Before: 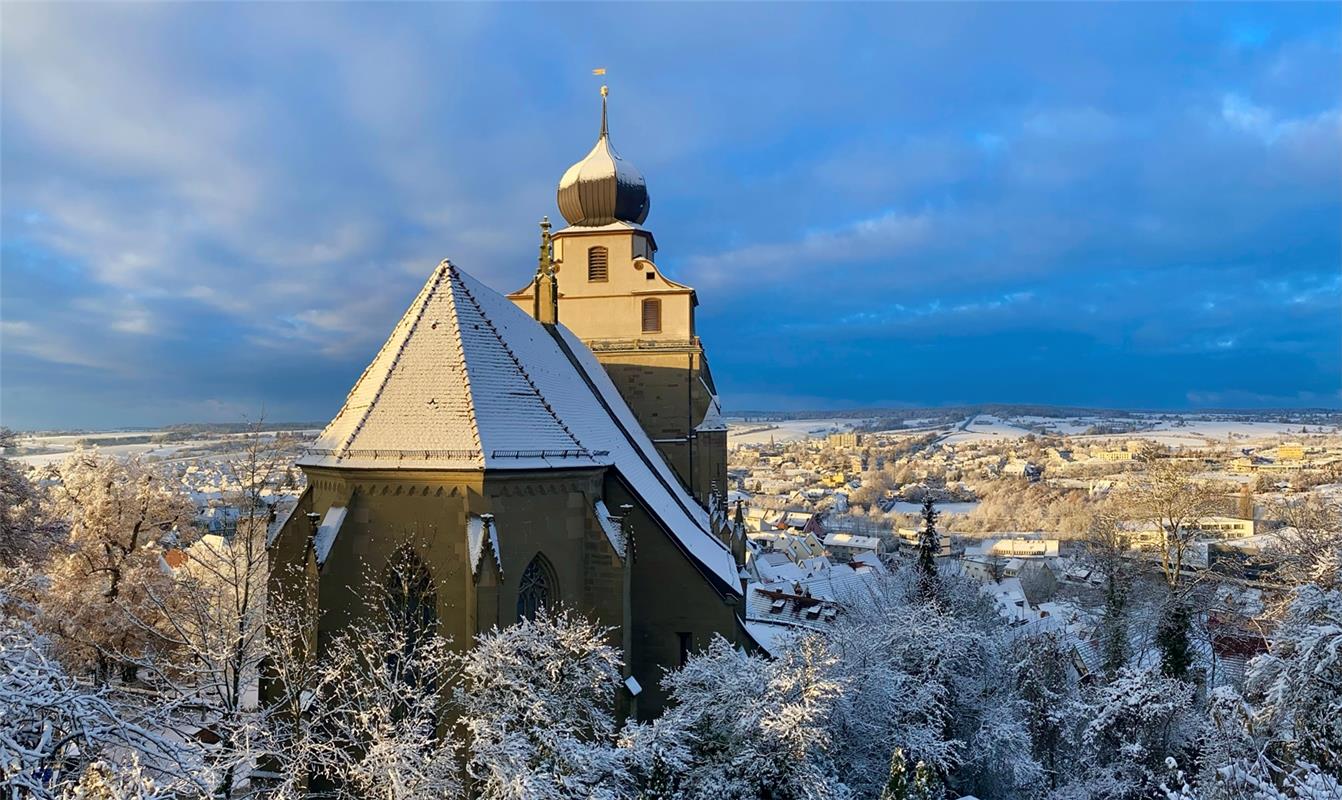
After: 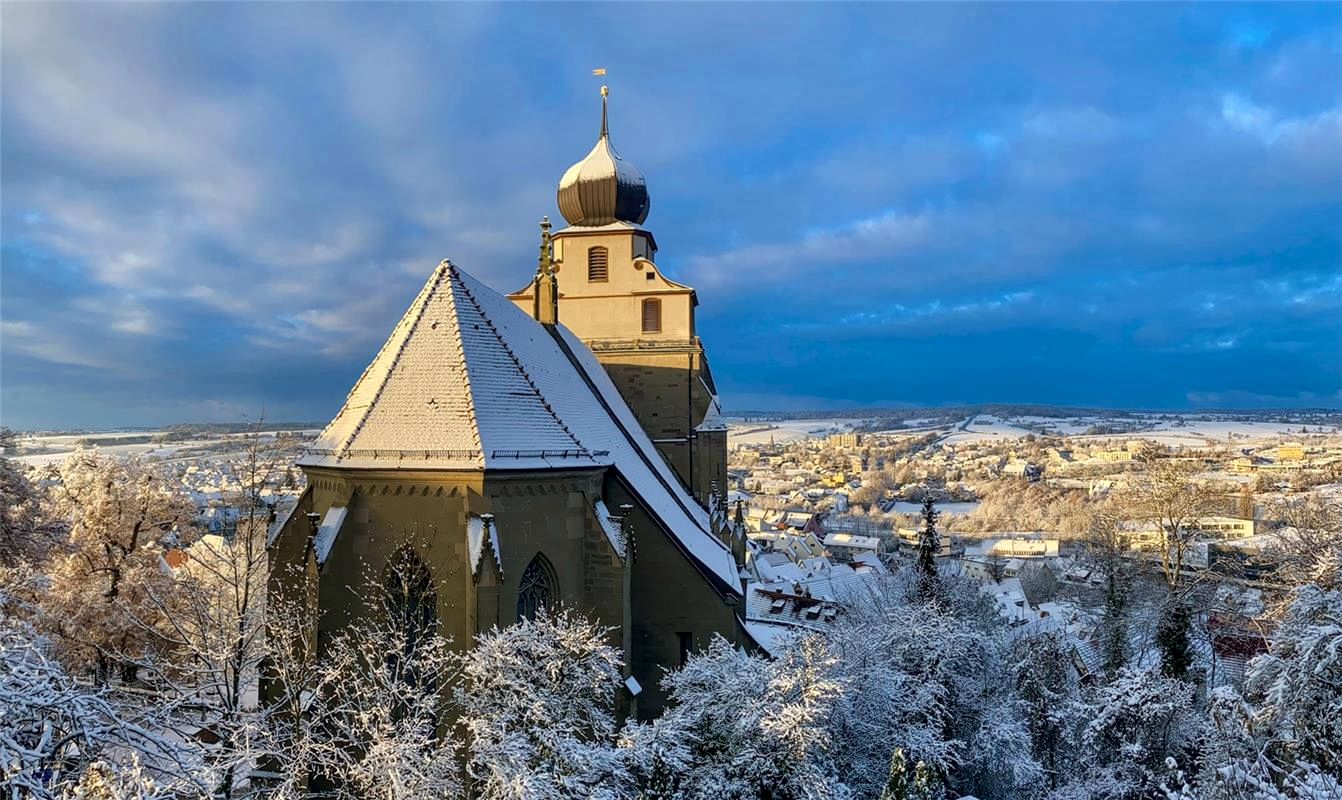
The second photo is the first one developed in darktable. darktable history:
local contrast: on, module defaults
shadows and highlights: radius 133.41, soften with gaussian
